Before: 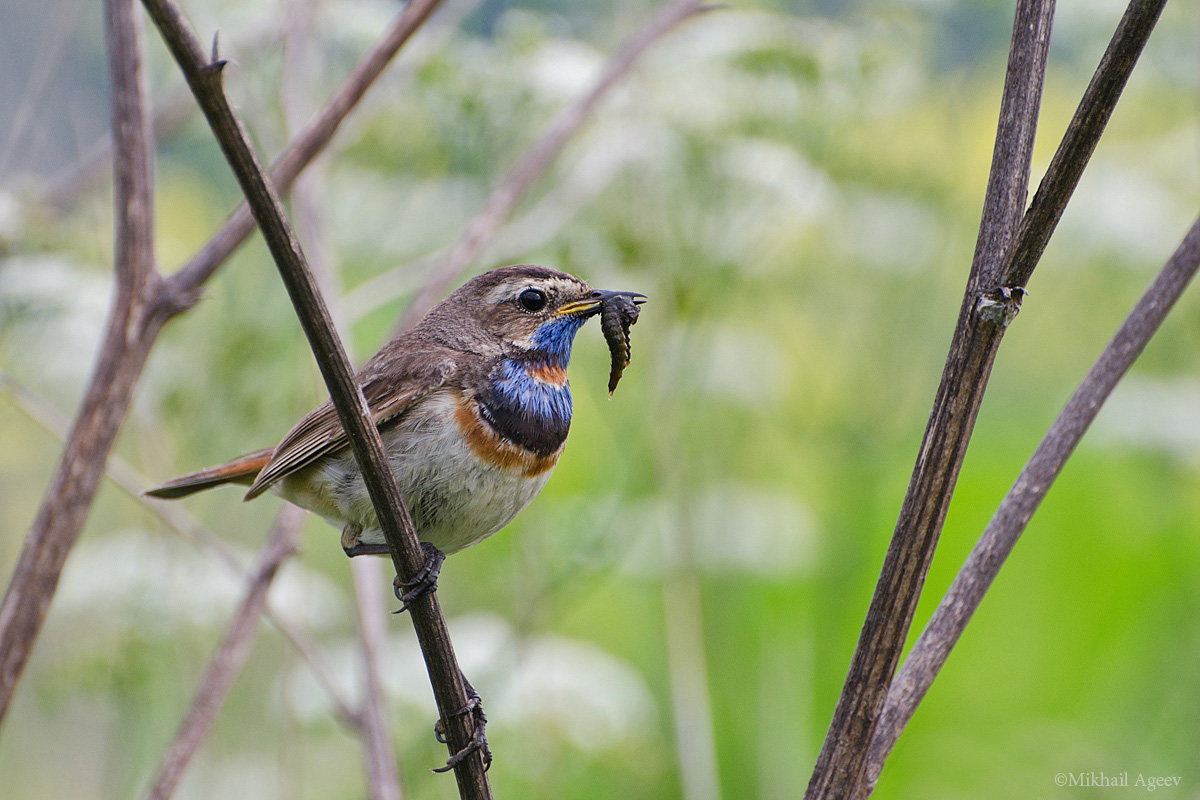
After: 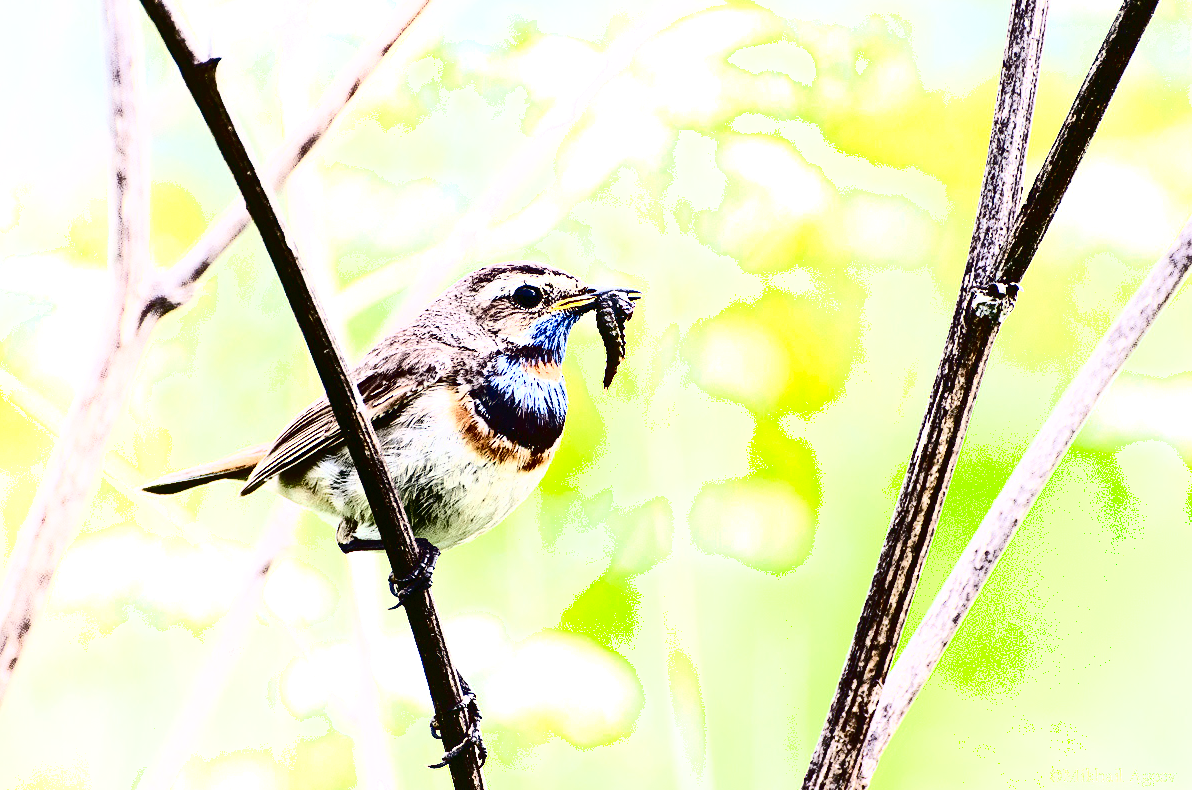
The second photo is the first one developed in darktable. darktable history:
exposure: black level correction 0.001, exposure 1.302 EV, compensate highlight preservation false
crop: left 0.433%, top 0.556%, right 0.194%, bottom 0.606%
tone curve: curves: ch0 [(0, 0) (0.003, 0.005) (0.011, 0.005) (0.025, 0.006) (0.044, 0.008) (0.069, 0.01) (0.1, 0.012) (0.136, 0.015) (0.177, 0.019) (0.224, 0.017) (0.277, 0.015) (0.335, 0.018) (0.399, 0.043) (0.468, 0.118) (0.543, 0.349) (0.623, 0.591) (0.709, 0.88) (0.801, 0.983) (0.898, 0.973) (1, 1)], color space Lab, independent channels, preserve colors none
shadows and highlights: highlights 72.56, soften with gaussian
